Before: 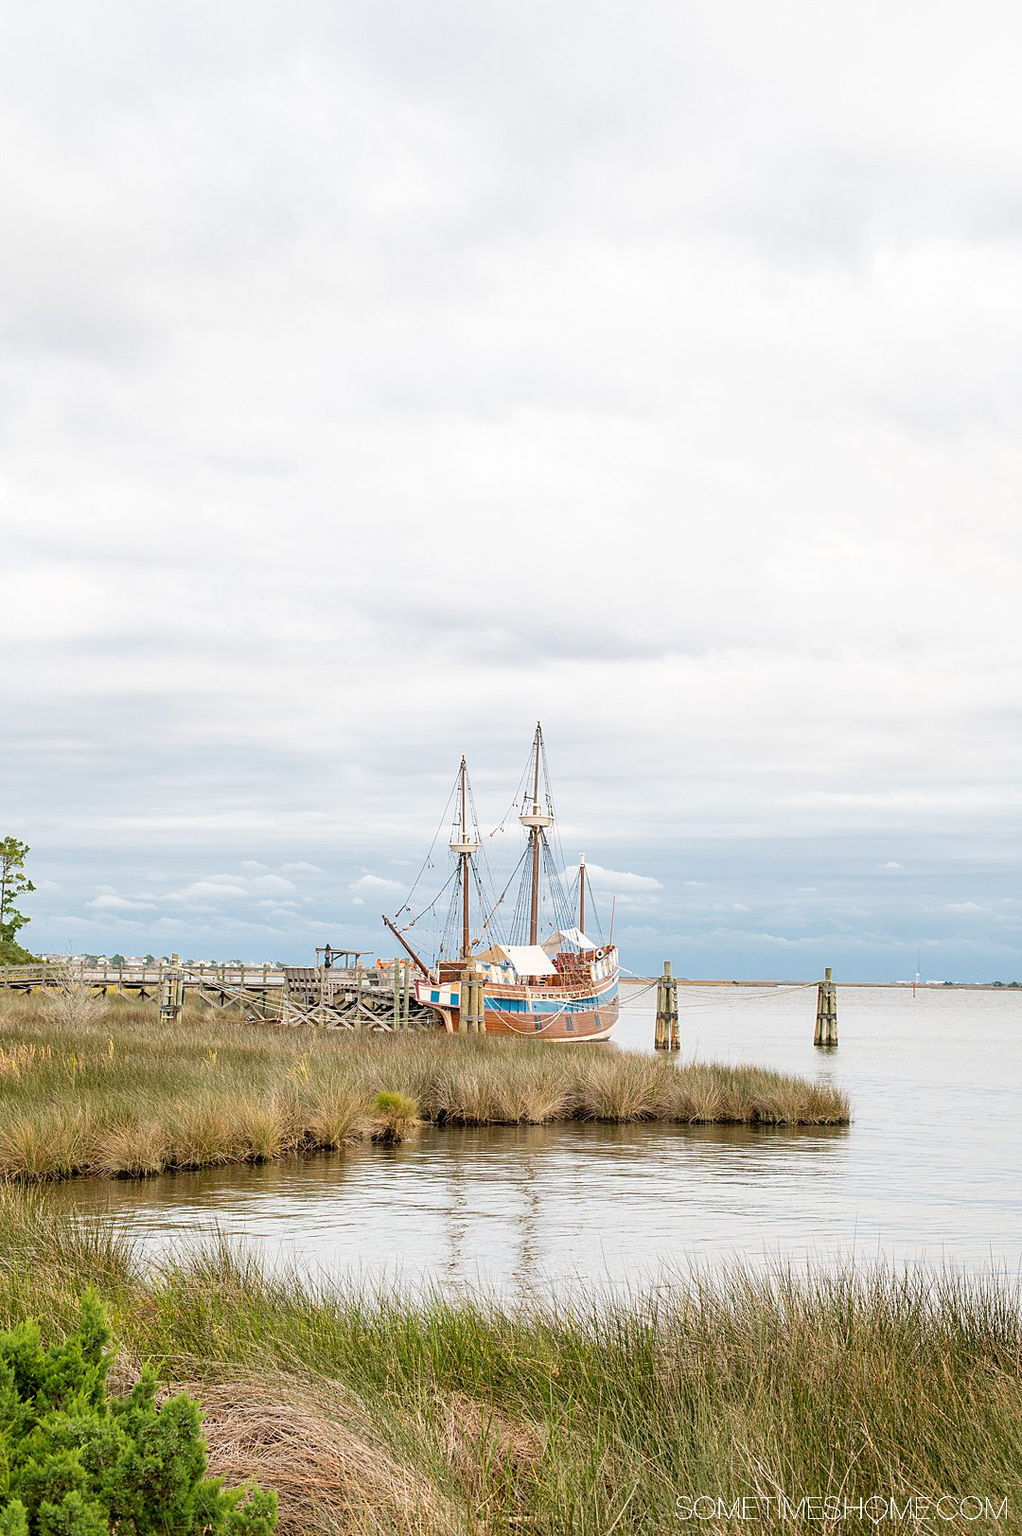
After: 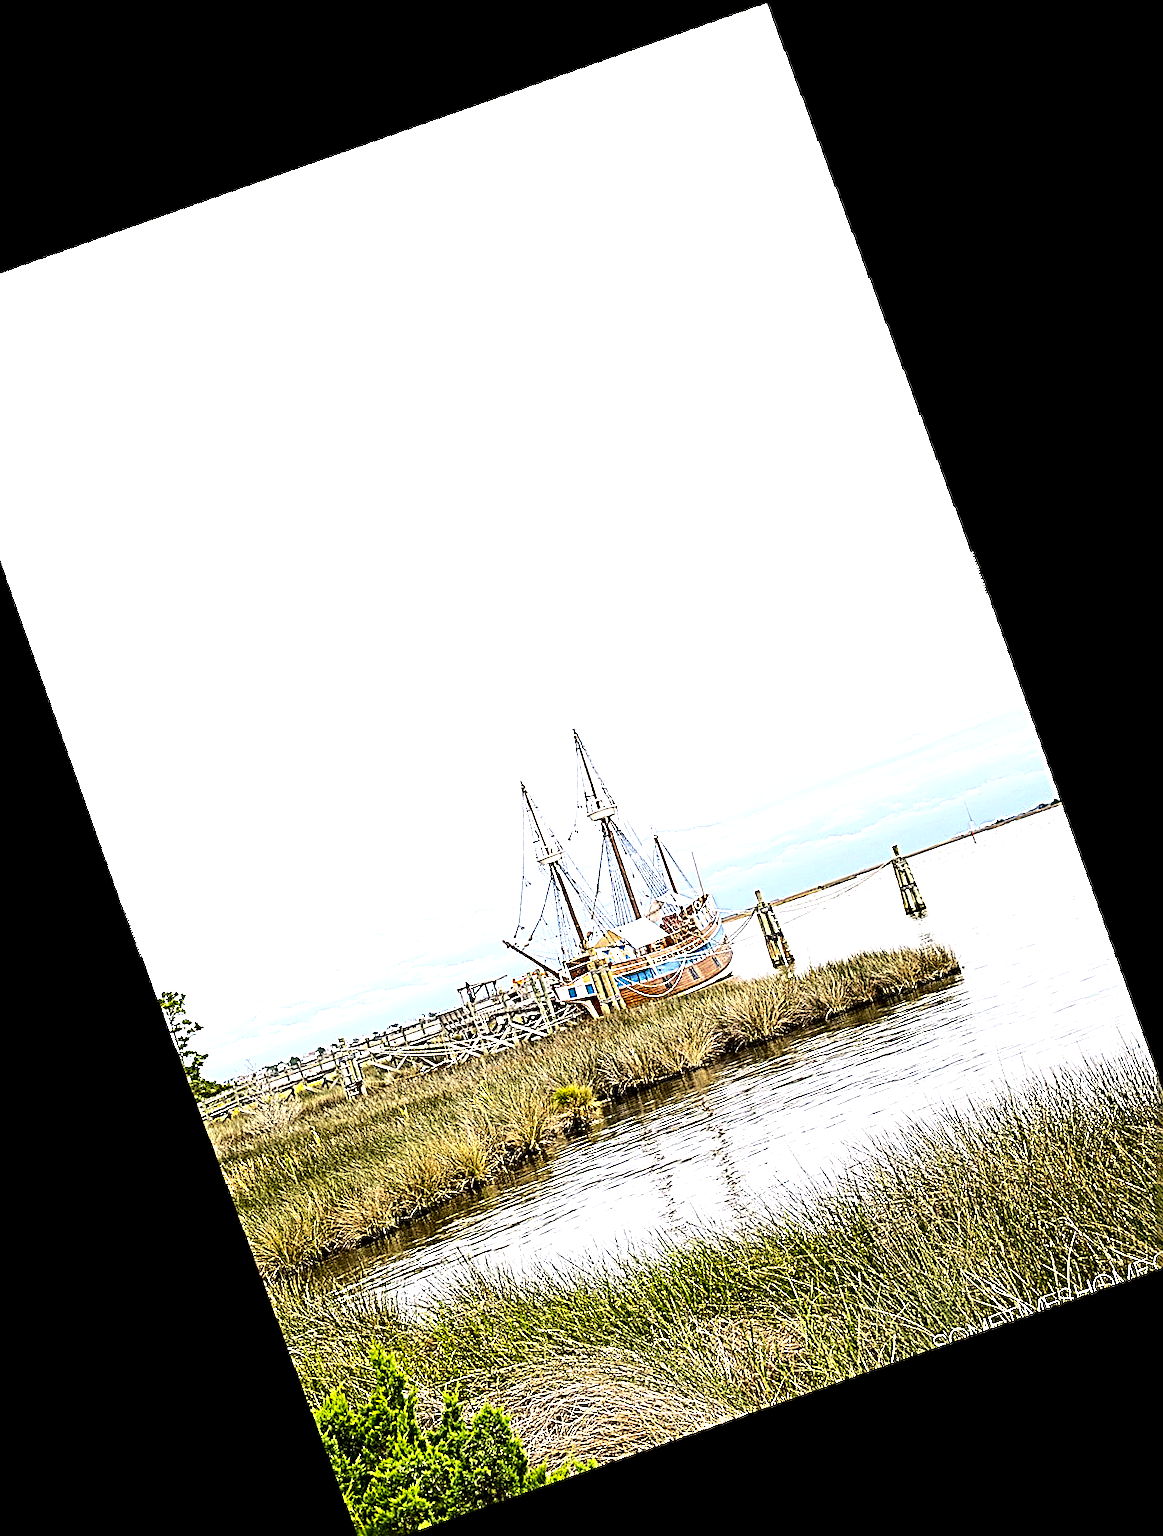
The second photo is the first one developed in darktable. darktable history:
sharpen: radius 3.158, amount 1.731
crop and rotate: angle 19.43°, left 6.812%, right 4.125%, bottom 1.087%
rotate and perspective: rotation -1°, crop left 0.011, crop right 0.989, crop top 0.025, crop bottom 0.975
contrast brightness saturation: contrast 0.13, brightness -0.05, saturation 0.16
white balance: red 0.948, green 1.02, blue 1.176
exposure: exposure -0.153 EV, compensate highlight preservation false
tone equalizer: -8 EV -1.08 EV, -7 EV -1.01 EV, -6 EV -0.867 EV, -5 EV -0.578 EV, -3 EV 0.578 EV, -2 EV 0.867 EV, -1 EV 1.01 EV, +0 EV 1.08 EV, edges refinement/feathering 500, mask exposure compensation -1.57 EV, preserve details no
color correction: highlights a* 2.72, highlights b* 22.8
